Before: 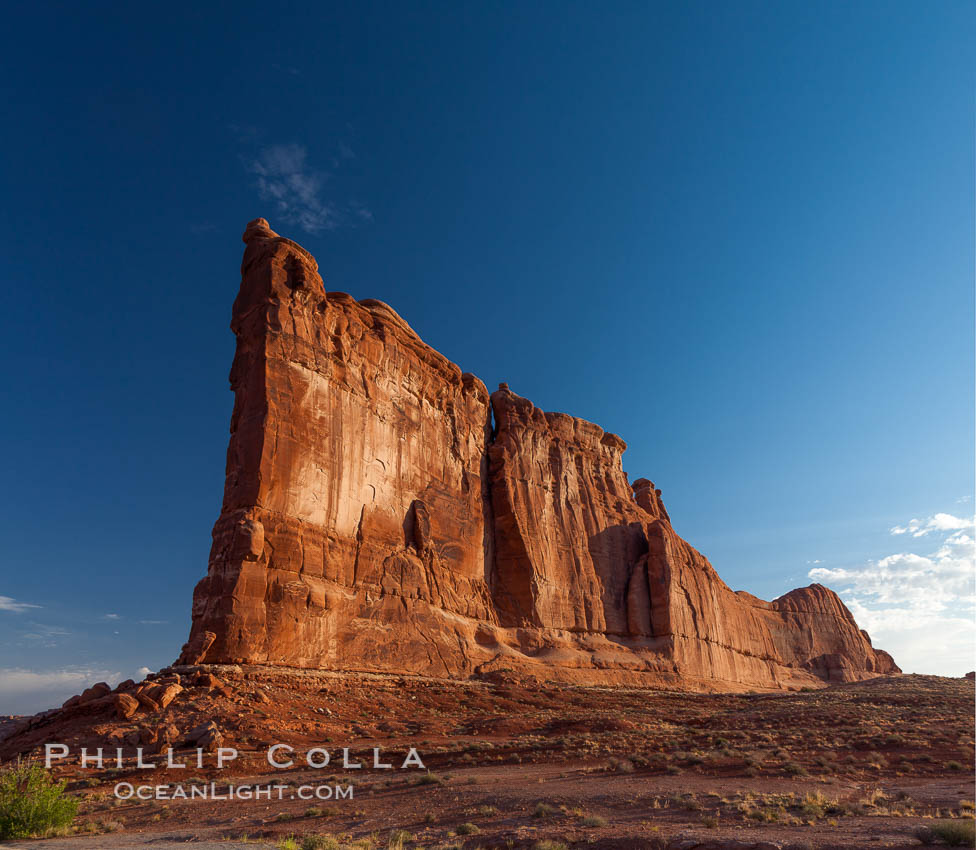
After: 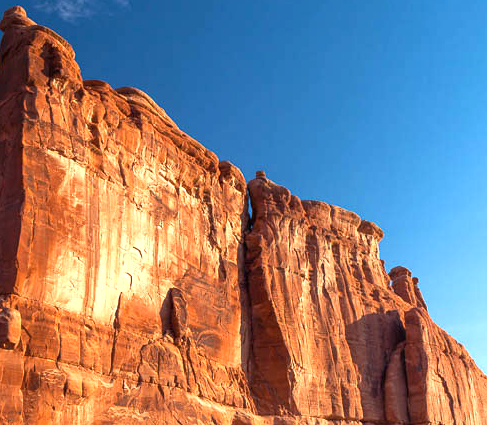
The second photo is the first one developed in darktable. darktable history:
exposure: black level correction 0, exposure 1.198 EV, compensate exposure bias true, compensate highlight preservation false
crop: left 25%, top 25%, right 25%, bottom 25%
